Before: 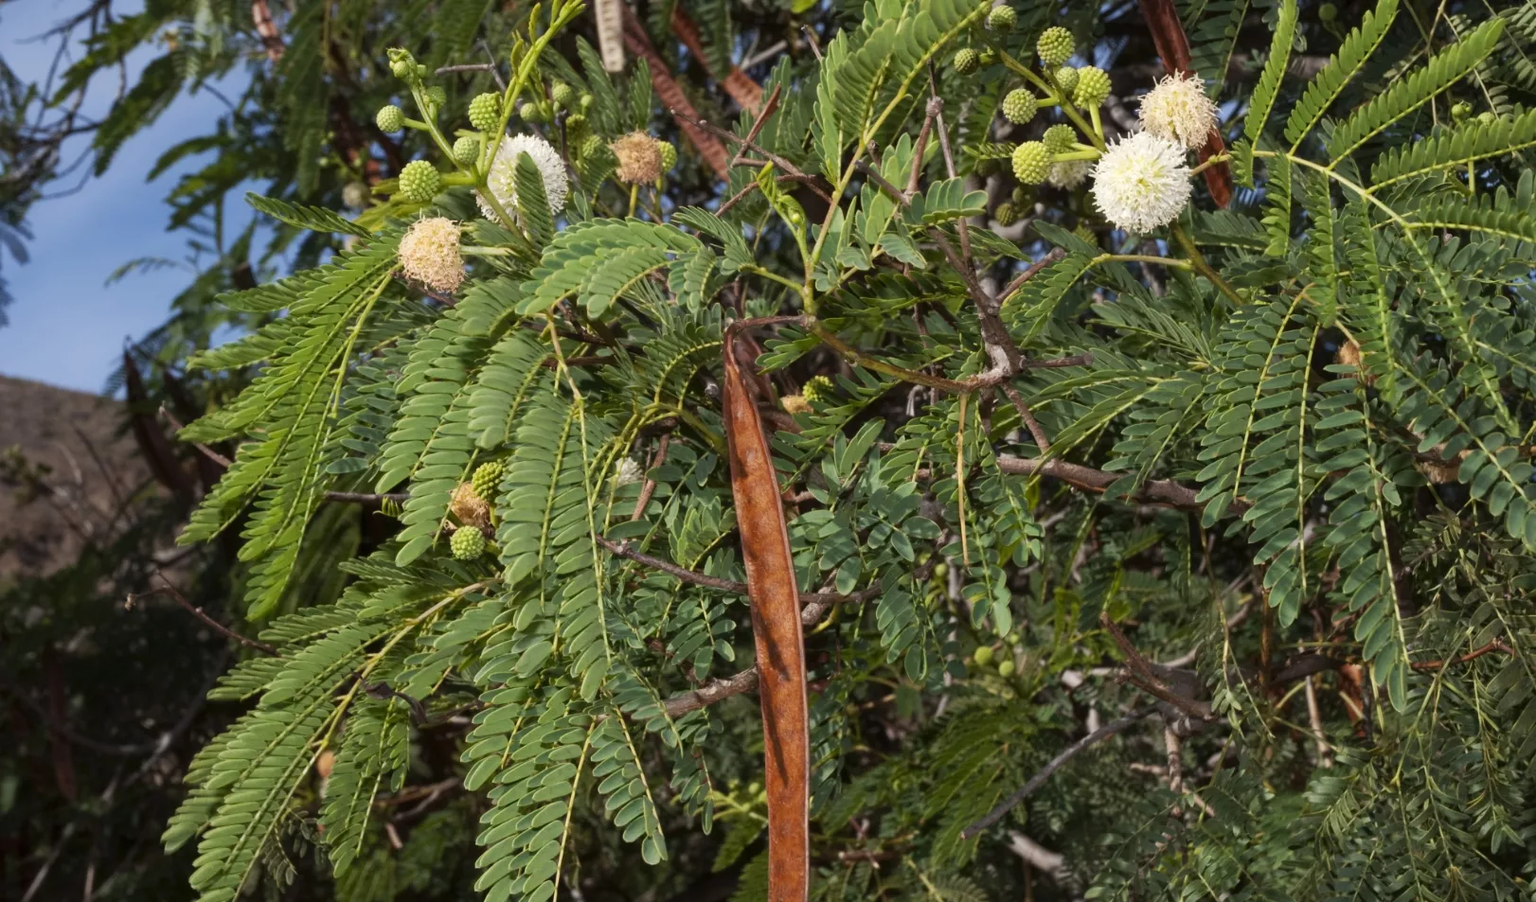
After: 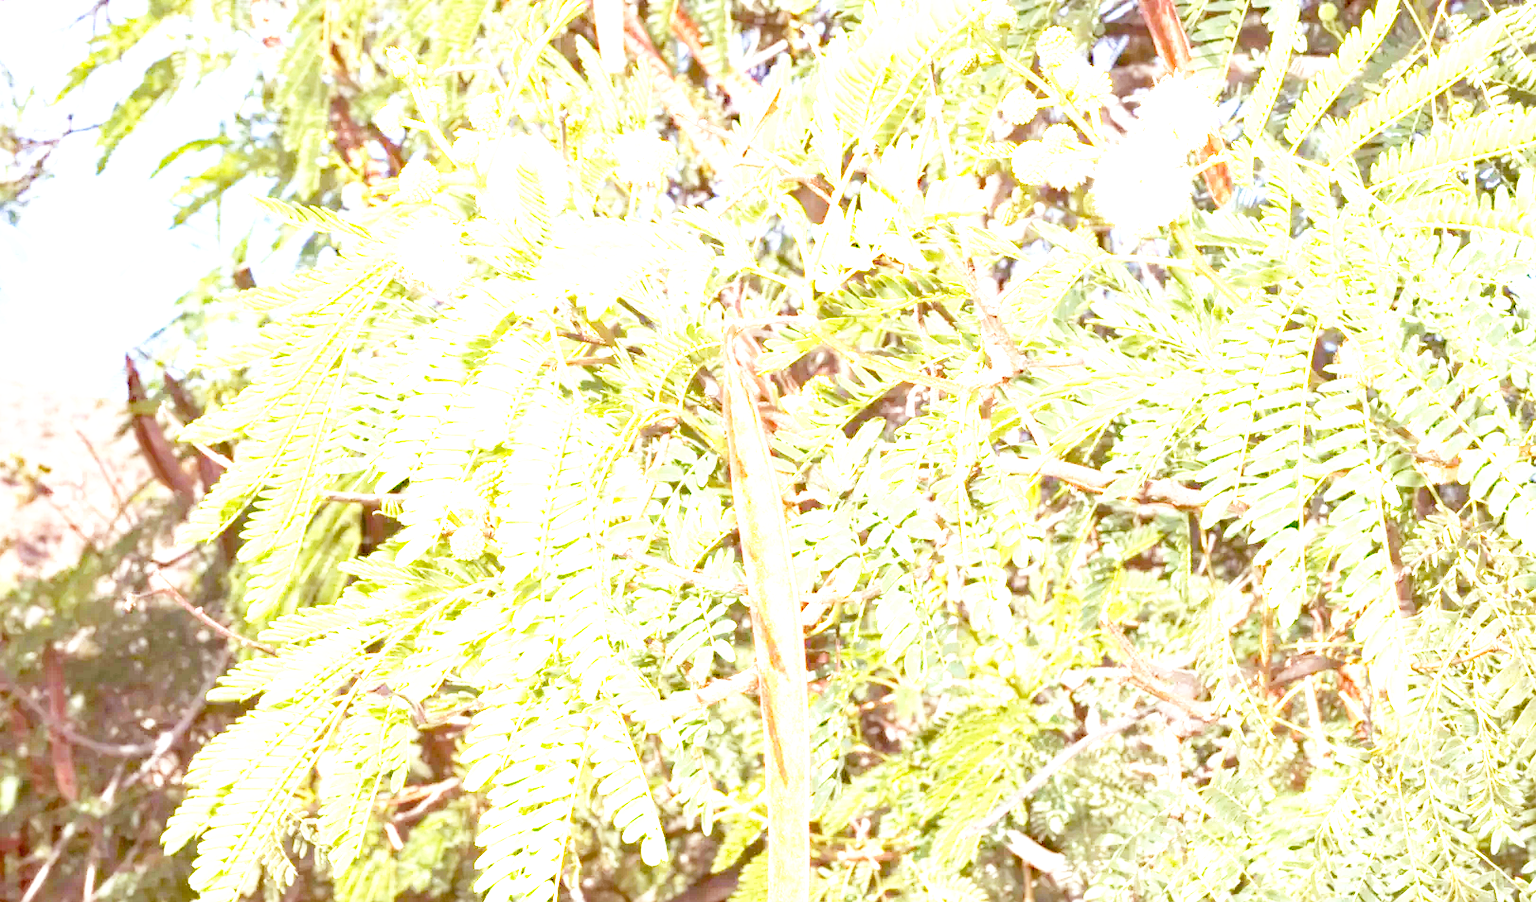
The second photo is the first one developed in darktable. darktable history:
exposure: black level correction 0, exposure 4 EV, compensate exposure bias true, compensate highlight preservation false
haze removal: compatibility mode true, adaptive false
base curve: curves: ch0 [(0, 0) (0.008, 0.007) (0.022, 0.029) (0.048, 0.089) (0.092, 0.197) (0.191, 0.399) (0.275, 0.534) (0.357, 0.65) (0.477, 0.78) (0.542, 0.833) (0.799, 0.973) (1, 1)], preserve colors none
rgb levels: mode RGB, independent channels, levels [[0, 0.474, 1], [0, 0.5, 1], [0, 0.5, 1]]
